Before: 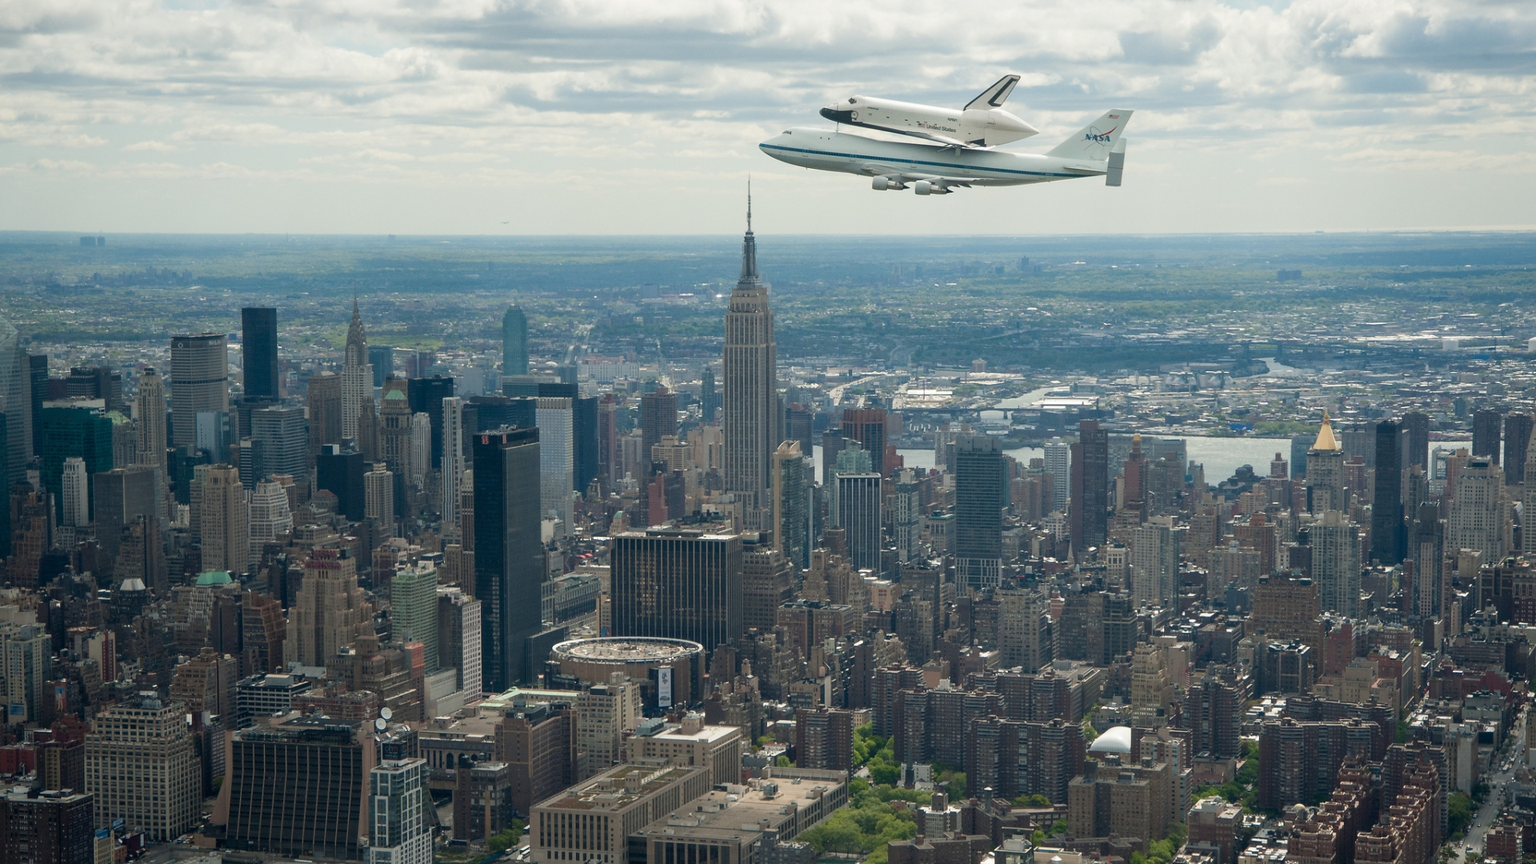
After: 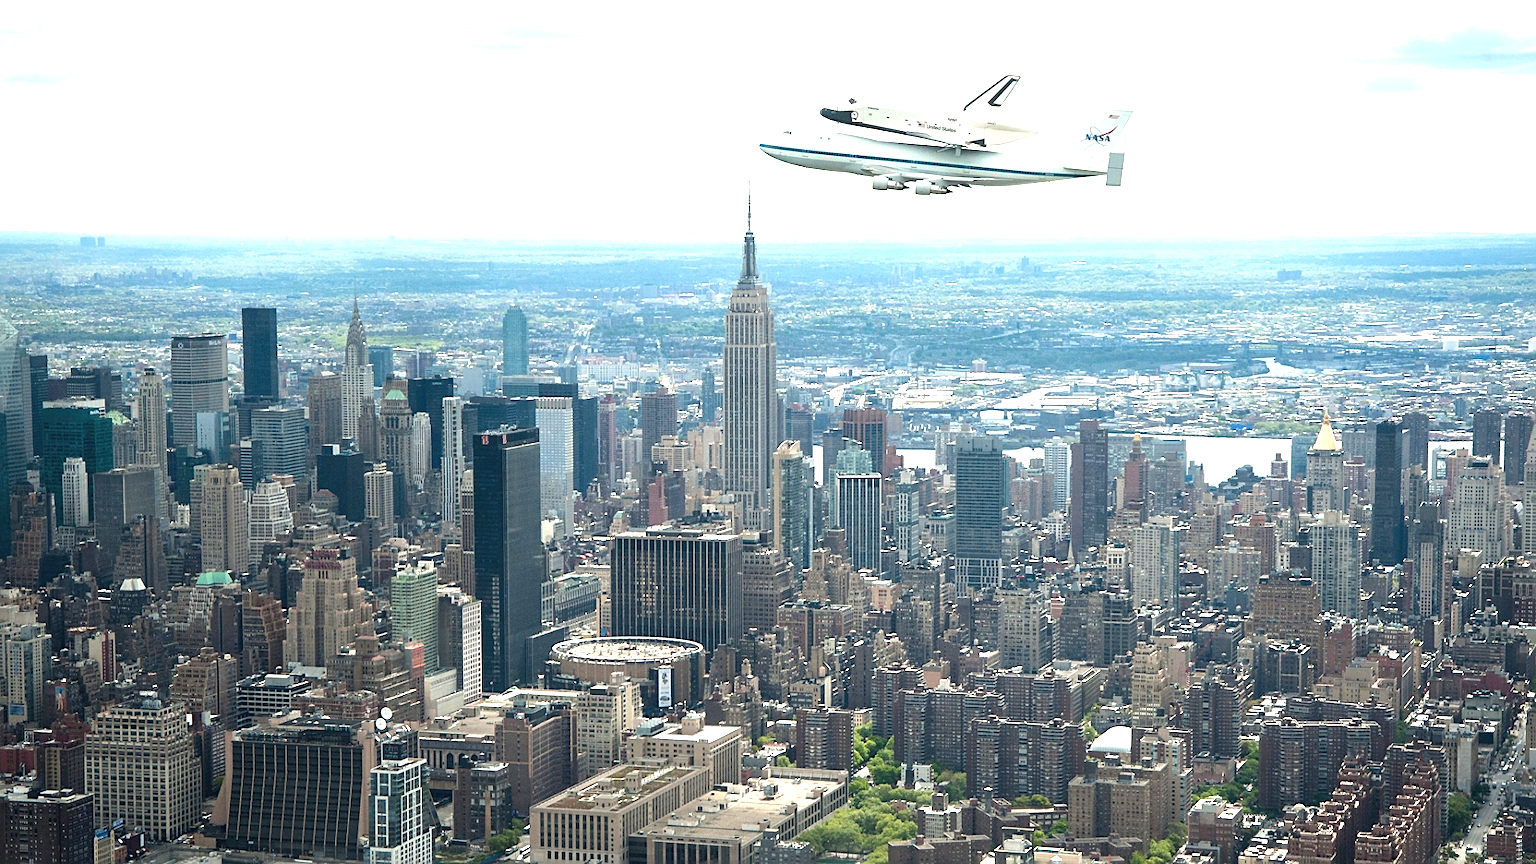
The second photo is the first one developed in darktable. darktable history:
exposure: black level correction -0.002, exposure 1.113 EV, compensate highlight preservation false
tone equalizer: -8 EV -0.425 EV, -7 EV -0.391 EV, -6 EV -0.309 EV, -5 EV -0.203 EV, -3 EV 0.196 EV, -2 EV 0.337 EV, -1 EV 0.393 EV, +0 EV 0.397 EV, edges refinement/feathering 500, mask exposure compensation -1.57 EV, preserve details no
sharpen: amount 0.466
